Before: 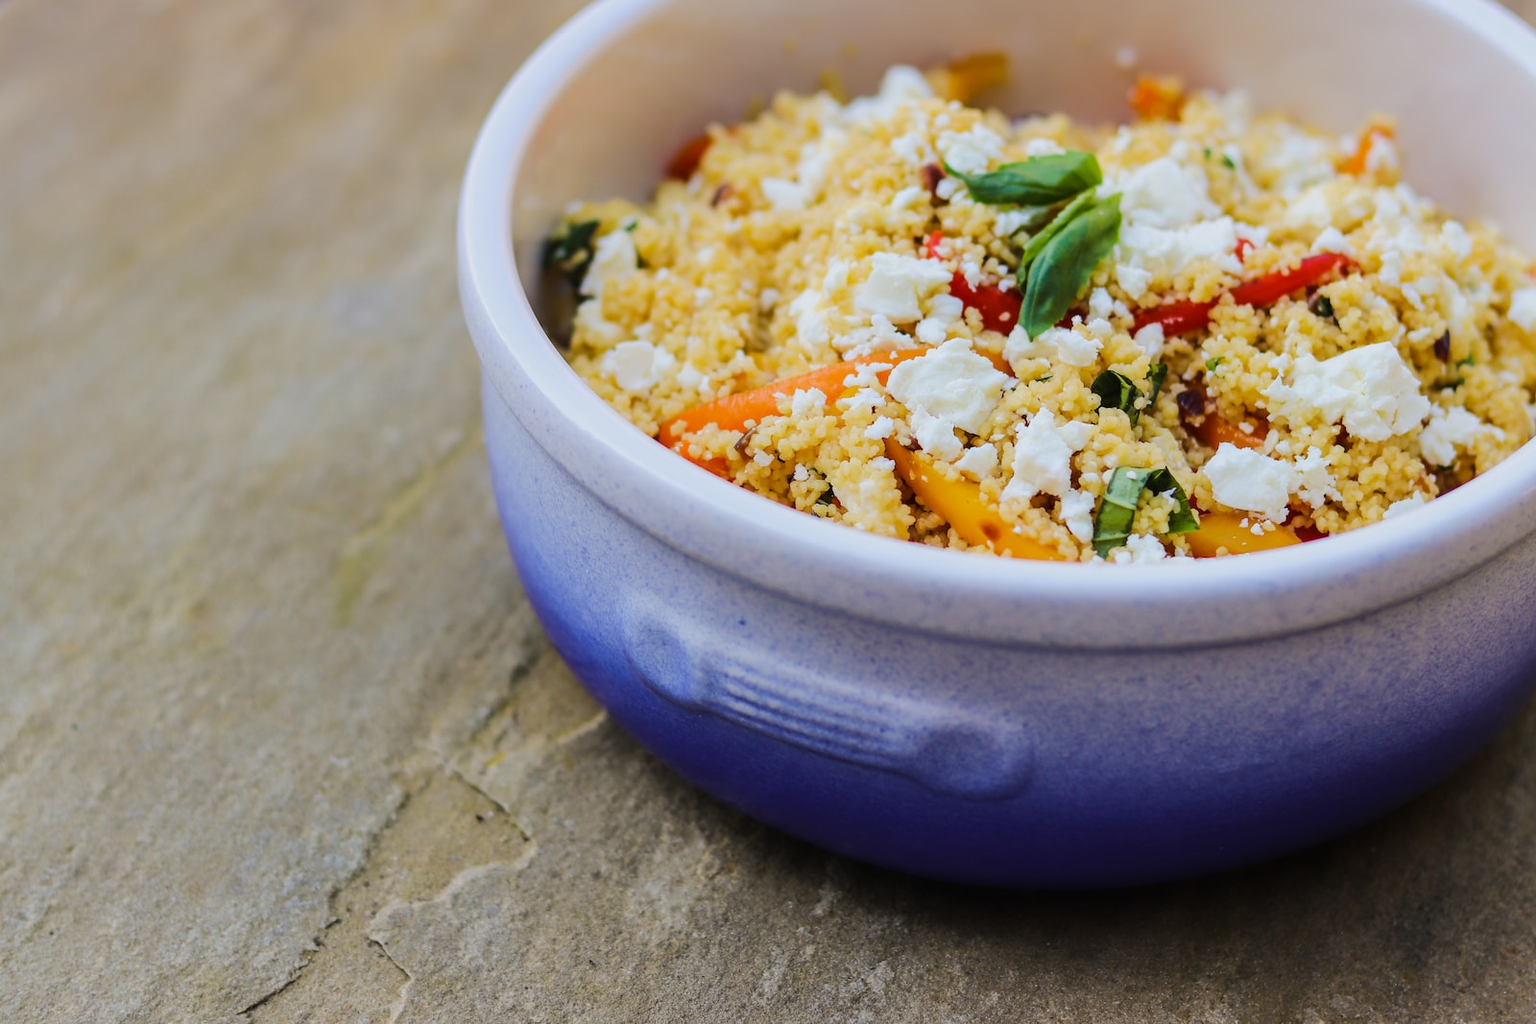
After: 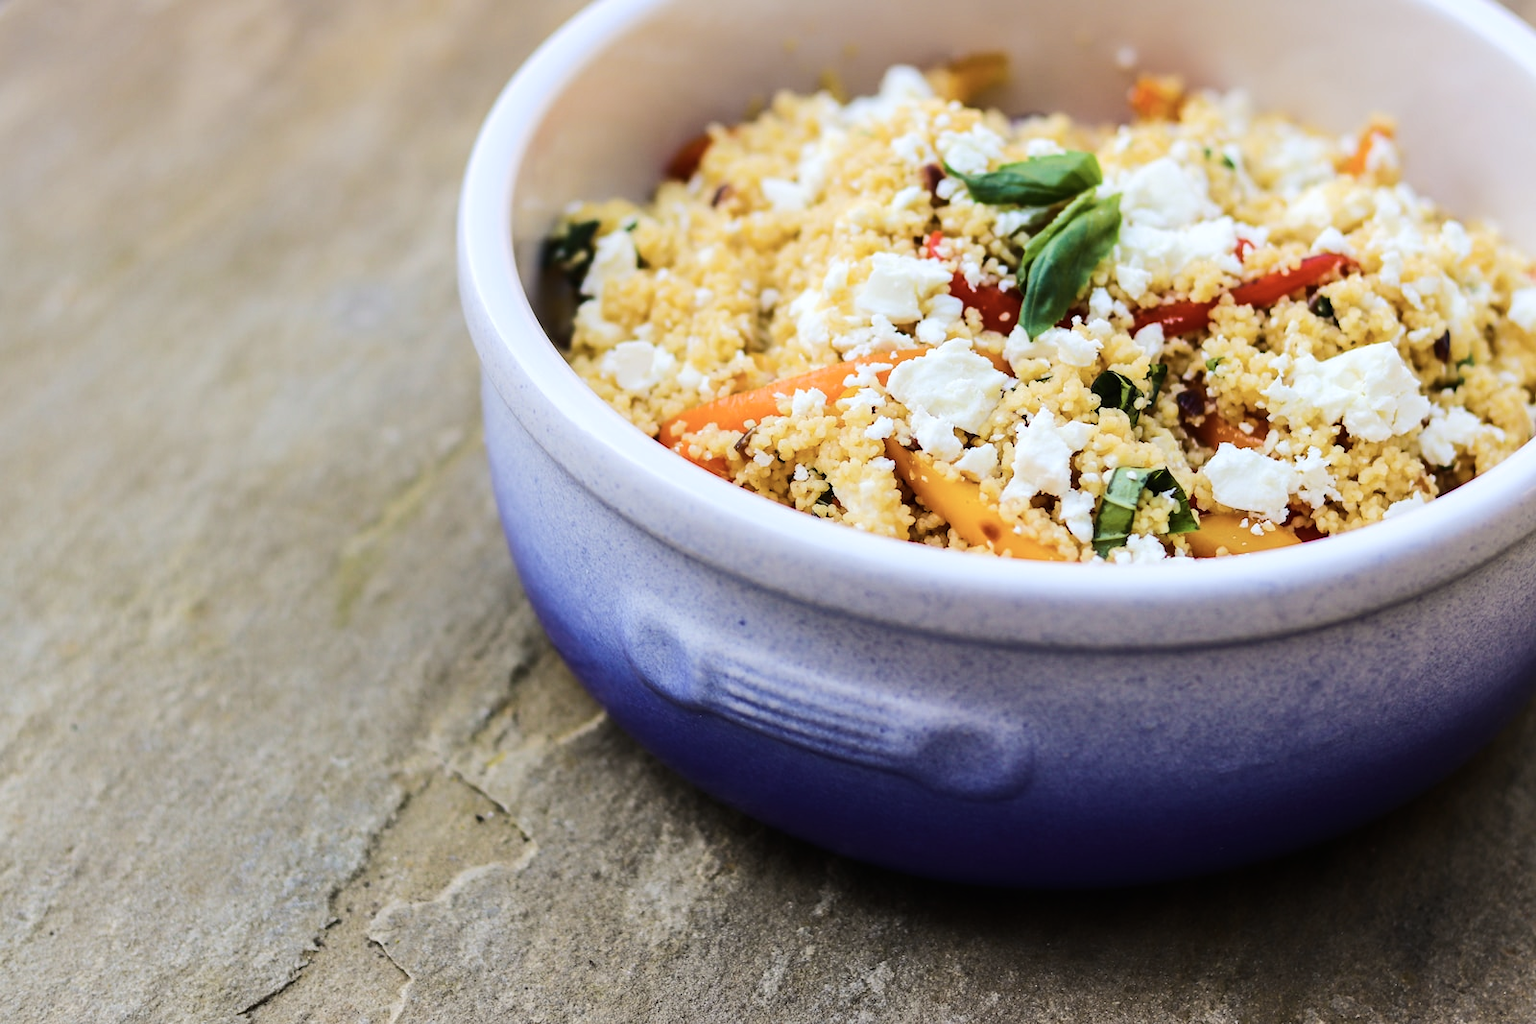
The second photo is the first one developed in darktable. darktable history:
white balance: emerald 1
tone equalizer: -8 EV -0.417 EV, -7 EV -0.389 EV, -6 EV -0.333 EV, -5 EV -0.222 EV, -3 EV 0.222 EV, -2 EV 0.333 EV, -1 EV 0.389 EV, +0 EV 0.417 EV, edges refinement/feathering 500, mask exposure compensation -1.57 EV, preserve details no
contrast brightness saturation: contrast 0.11, saturation -0.17
